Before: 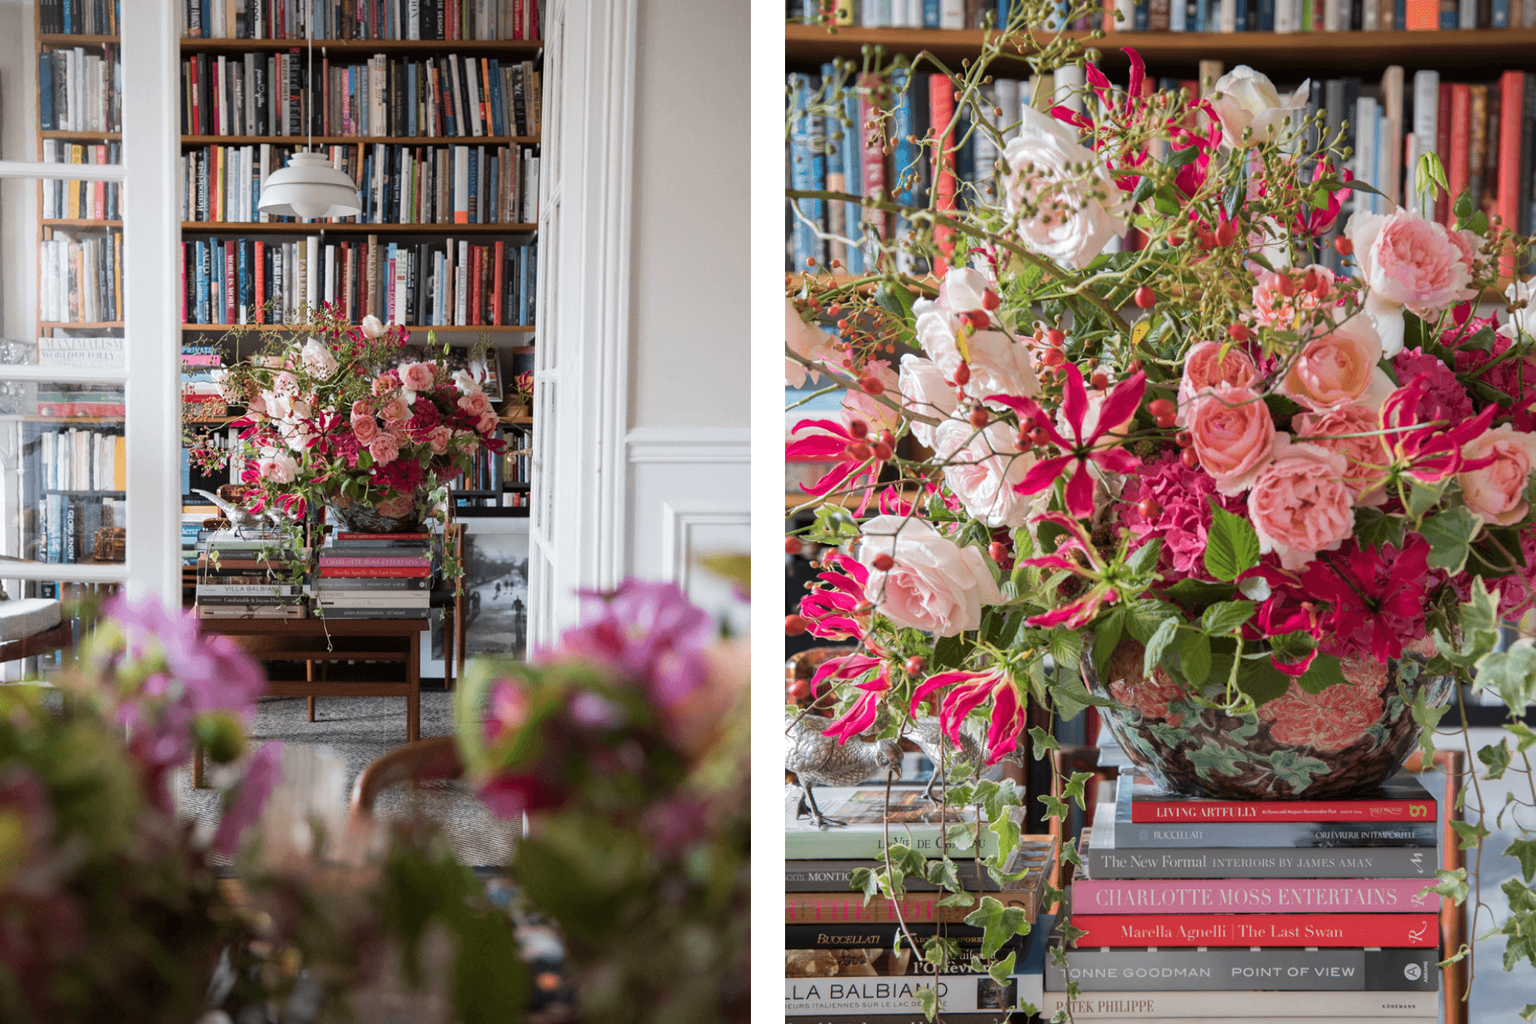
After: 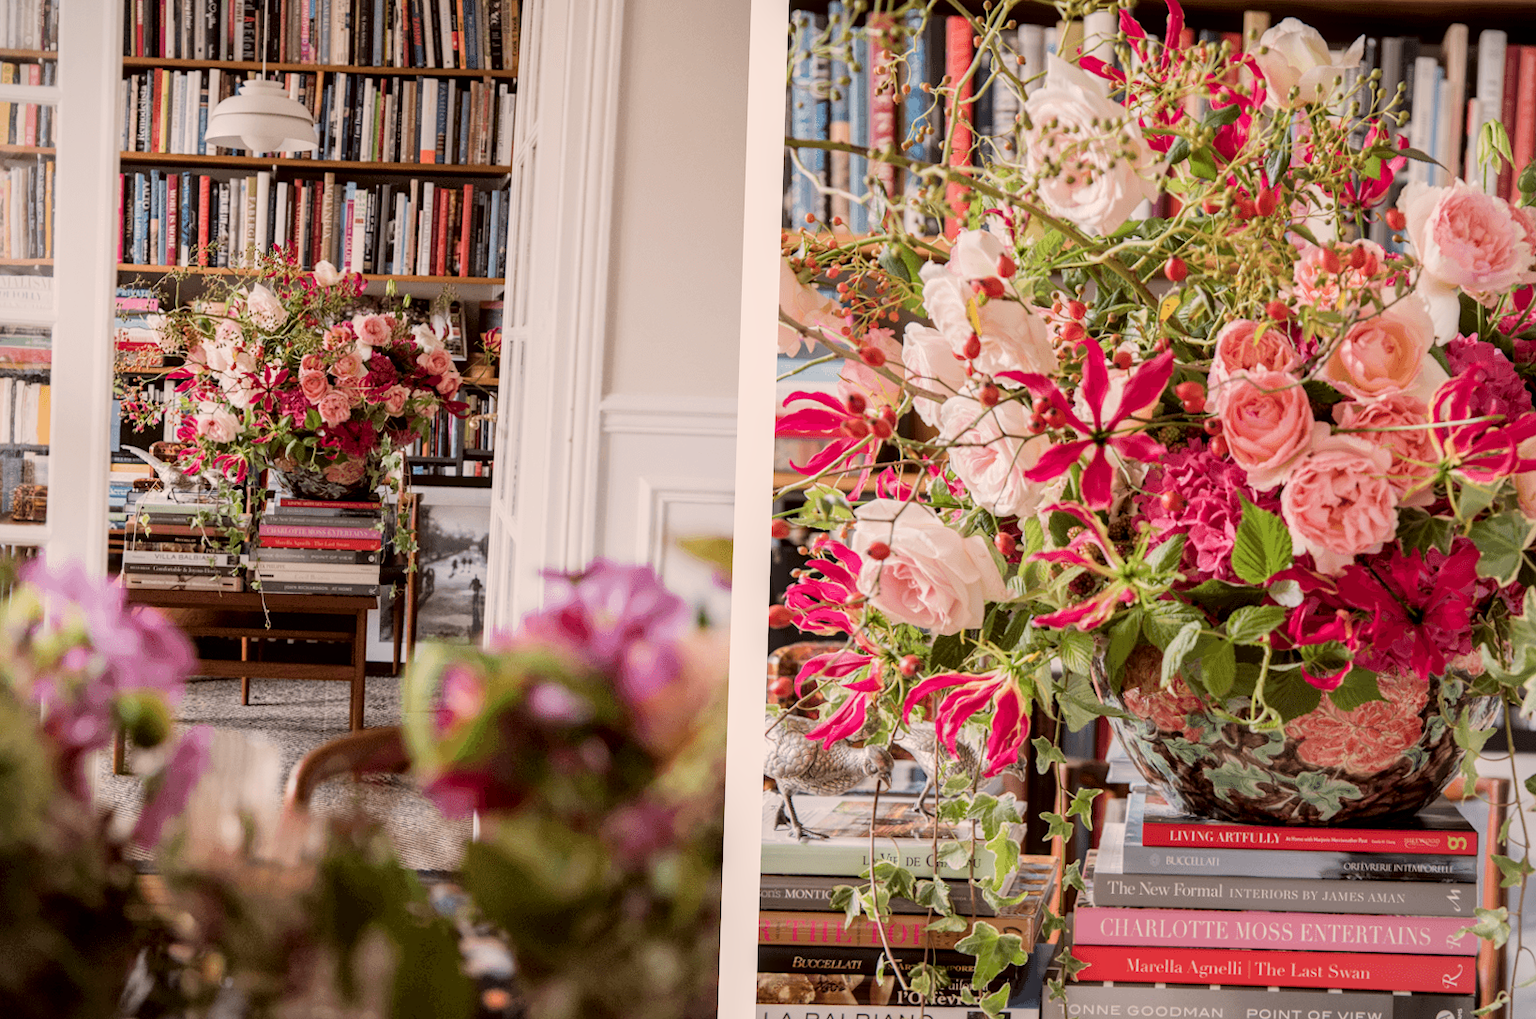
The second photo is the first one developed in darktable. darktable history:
crop and rotate: angle -1.88°, left 3.156%, top 4.224%, right 1.358%, bottom 0.705%
exposure: black level correction 0.001, exposure 0.499 EV, compensate exposure bias true, compensate highlight preservation false
local contrast: on, module defaults
color correction: highlights a* 6.5, highlights b* 7.77, shadows a* 5.77, shadows b* 7.55, saturation 0.885
color zones: curves: ch1 [(0, 0.525) (0.143, 0.556) (0.286, 0.52) (0.429, 0.5) (0.571, 0.5) (0.714, 0.5) (0.857, 0.503) (1, 0.525)]
filmic rgb: black relative exposure -7.65 EV, white relative exposure 4.56 EV, threshold 5.99 EV, hardness 3.61, enable highlight reconstruction true
vignetting: fall-off start 97.13%, brightness -0.18, saturation -0.31, width/height ratio 1.18
